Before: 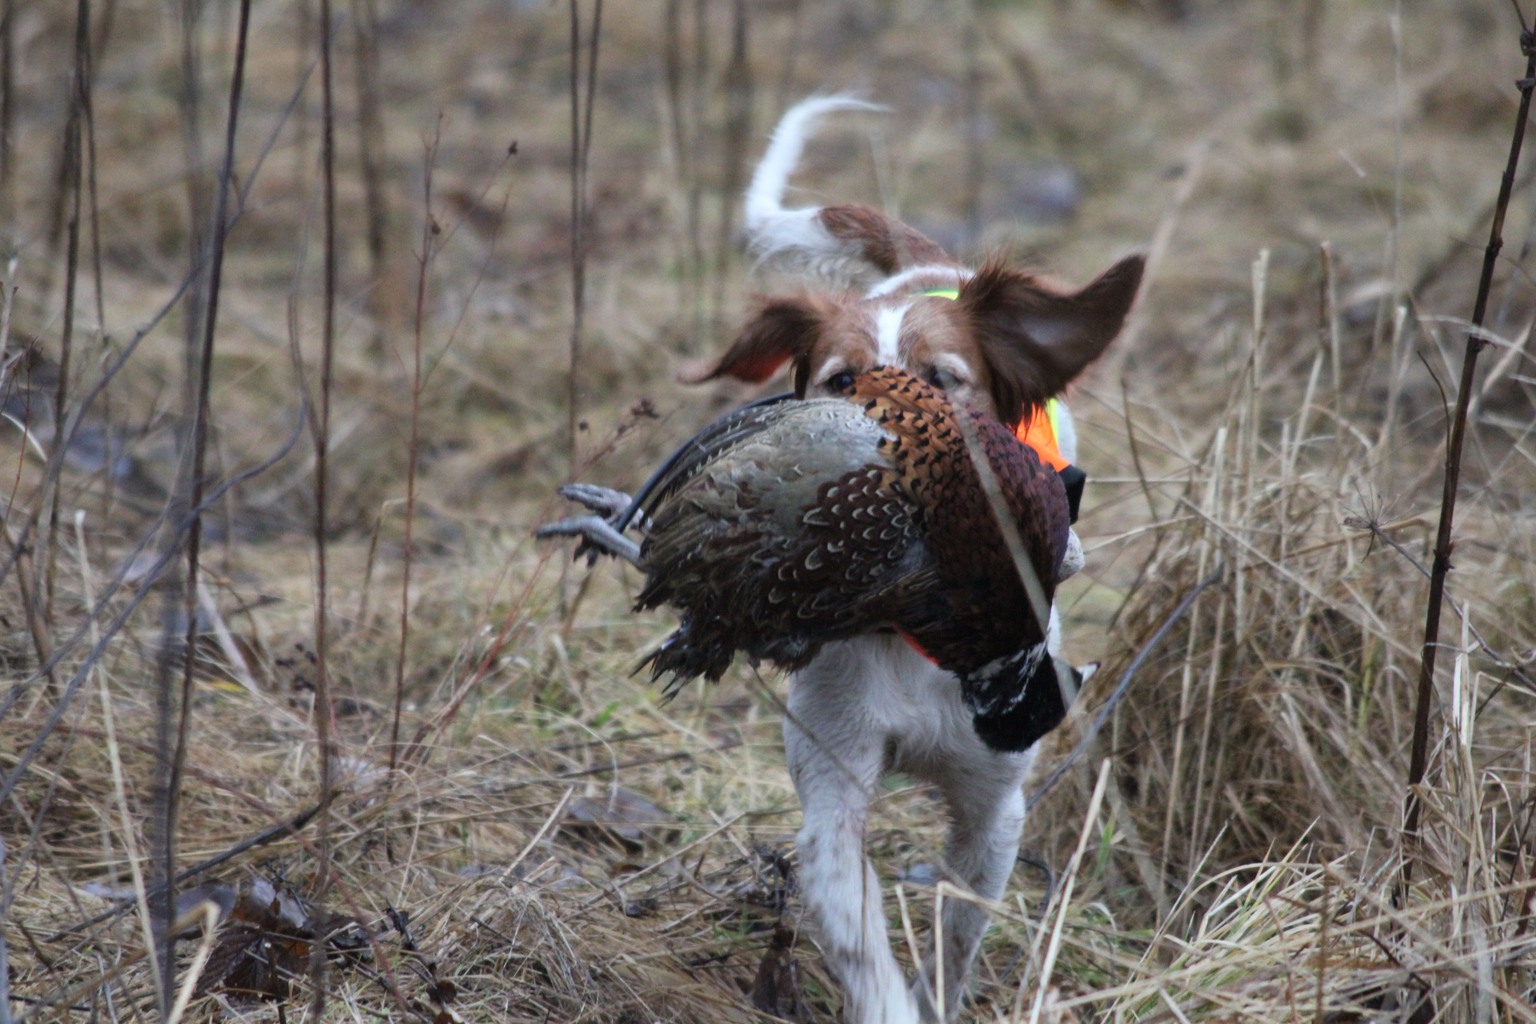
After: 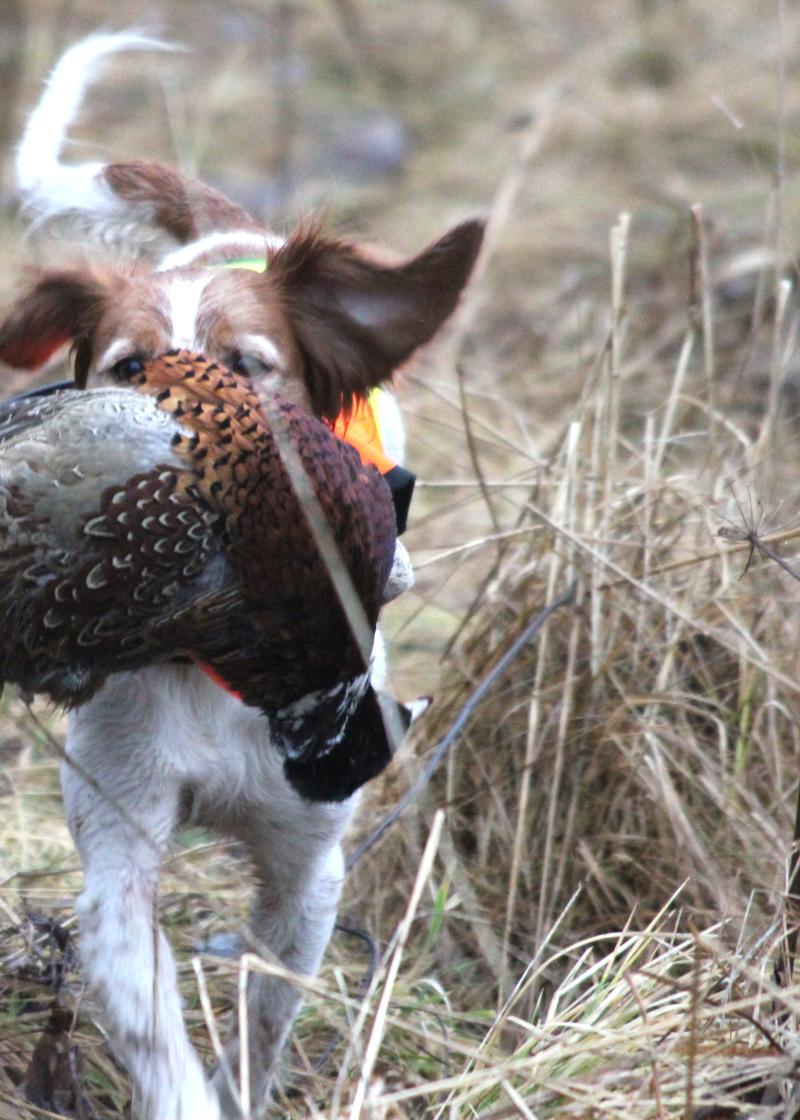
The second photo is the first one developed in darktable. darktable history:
crop: left 47.628%, top 6.643%, right 7.874%
exposure: black level correction 0, exposure 0.7 EV, compensate exposure bias true, compensate highlight preservation false
